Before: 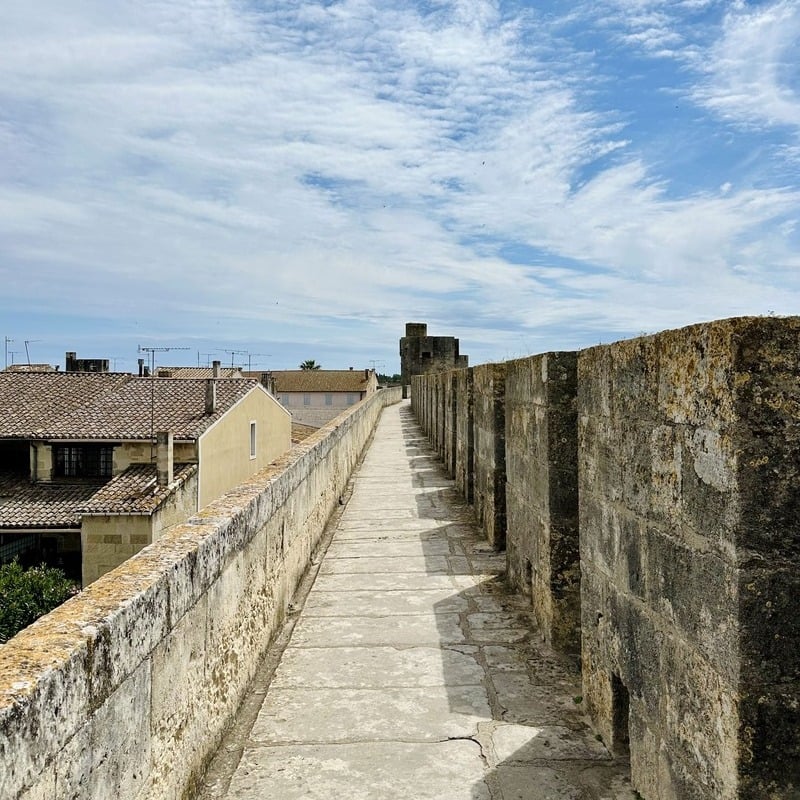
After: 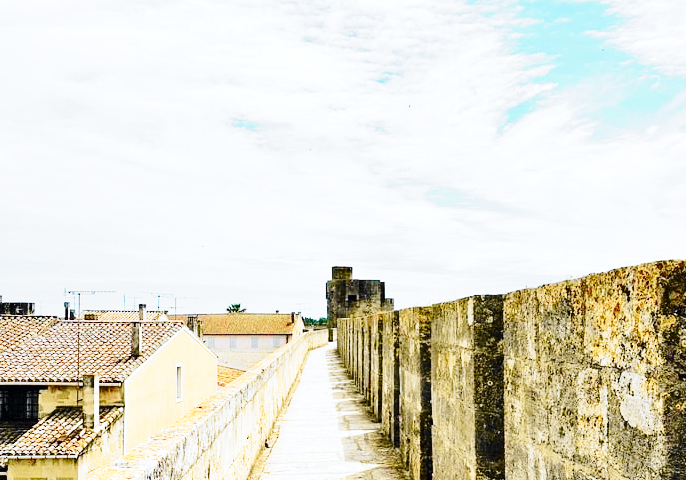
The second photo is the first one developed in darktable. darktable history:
exposure: exposure 0.777 EV, compensate exposure bias true, compensate highlight preservation false
base curve: curves: ch0 [(0, 0) (0.028, 0.03) (0.121, 0.232) (0.46, 0.748) (0.859, 0.968) (1, 1)], preserve colors none
crop and rotate: left 9.329%, top 7.181%, right 4.813%, bottom 32.789%
tone curve: curves: ch0 [(0, 0) (0.071, 0.047) (0.266, 0.26) (0.491, 0.552) (0.753, 0.818) (1, 0.983)]; ch1 [(0, 0) (0.346, 0.307) (0.408, 0.369) (0.463, 0.443) (0.482, 0.493) (0.502, 0.5) (0.517, 0.518) (0.546, 0.576) (0.588, 0.643) (0.651, 0.709) (1, 1)]; ch2 [(0, 0) (0.346, 0.34) (0.434, 0.46) (0.485, 0.494) (0.5, 0.494) (0.517, 0.503) (0.535, 0.545) (0.583, 0.634) (0.625, 0.686) (1, 1)], color space Lab, independent channels, preserve colors none
